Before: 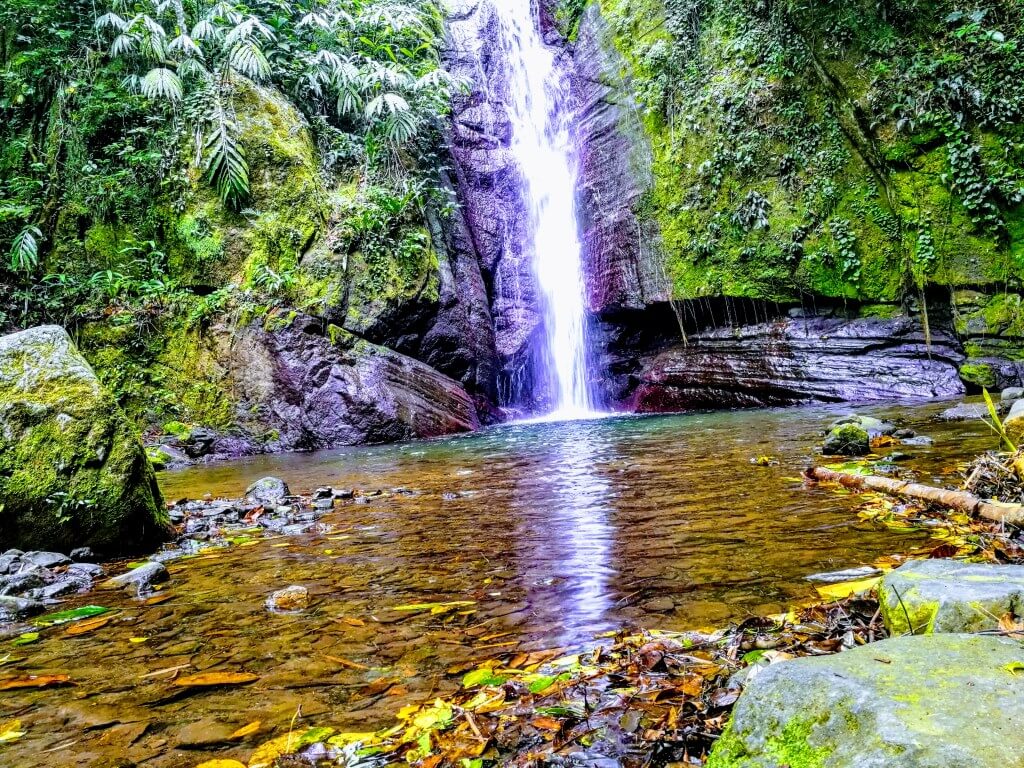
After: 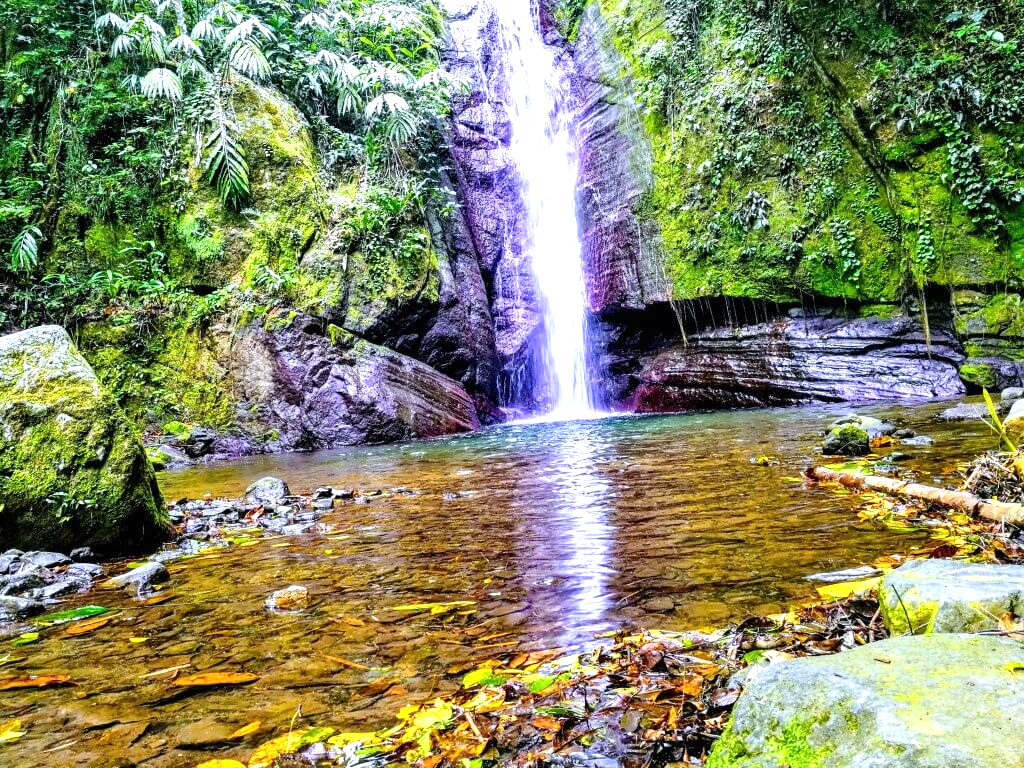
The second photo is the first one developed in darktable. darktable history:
white balance: emerald 1
exposure: black level correction 0, exposure 0.5 EV, compensate exposure bias true, compensate highlight preservation false
